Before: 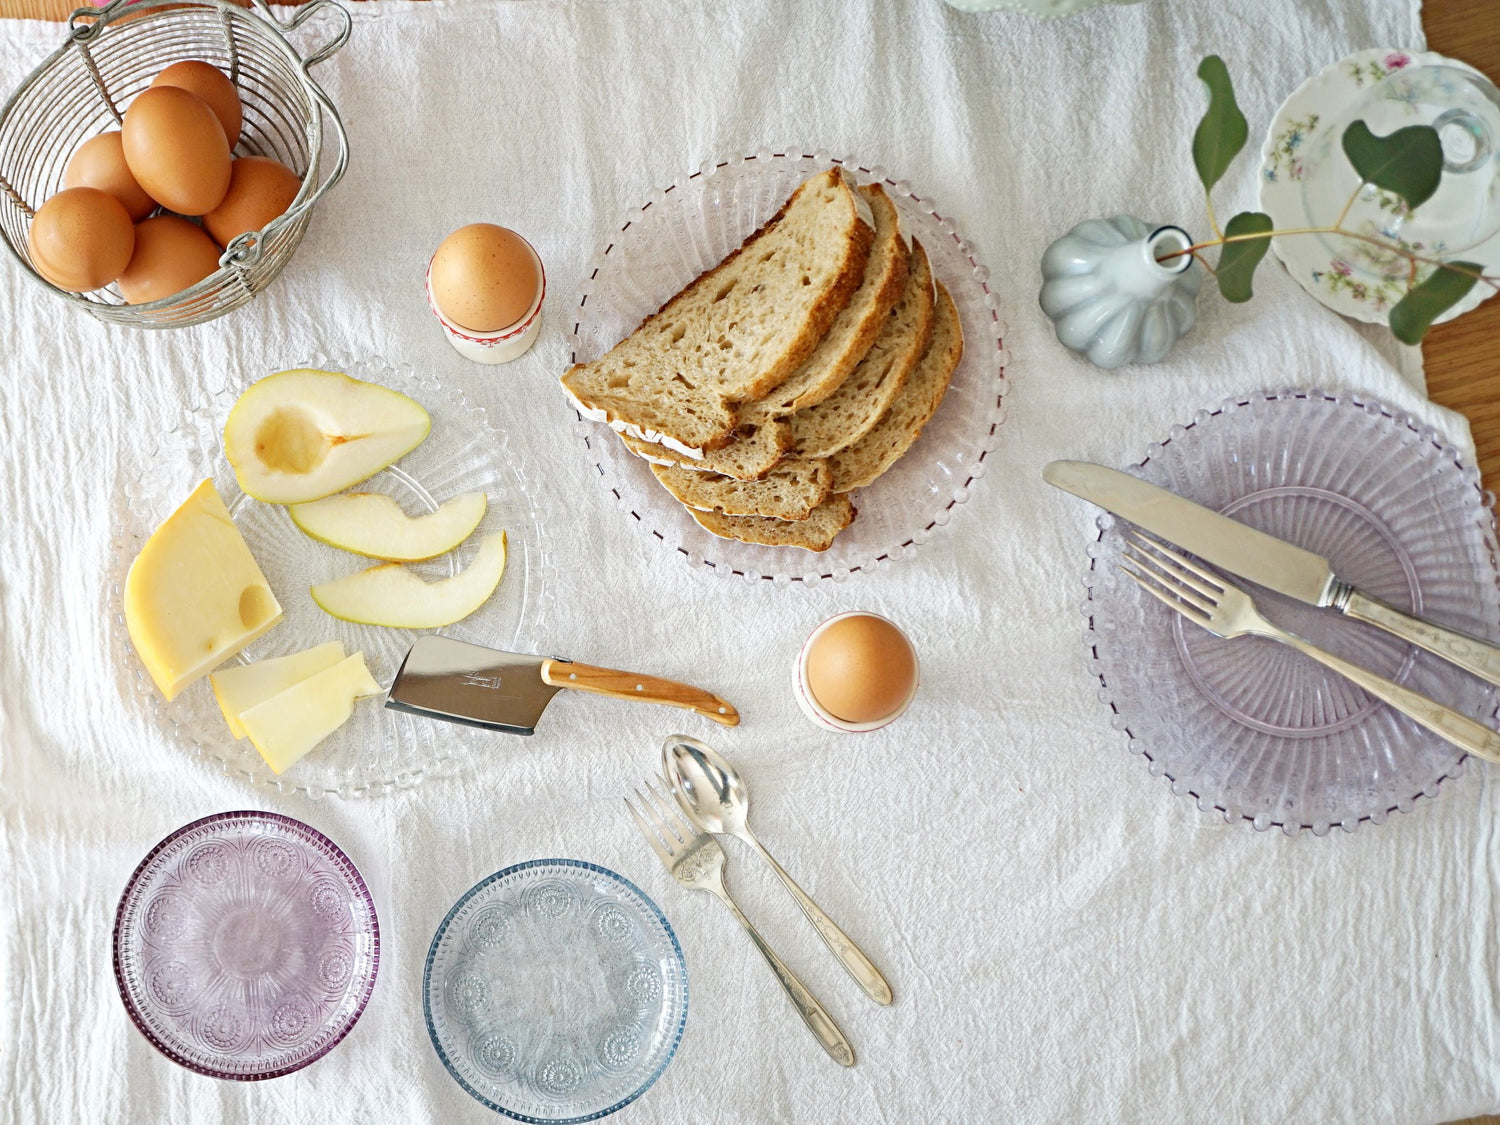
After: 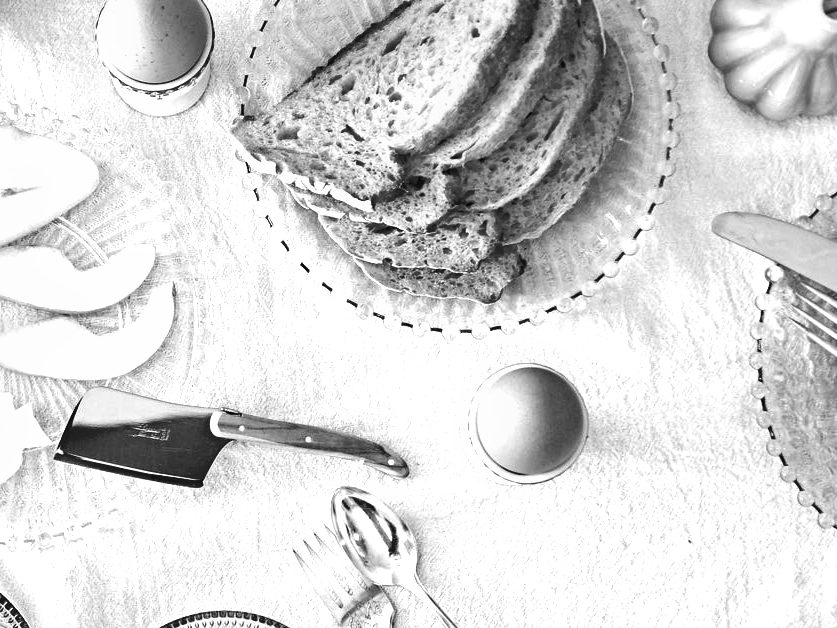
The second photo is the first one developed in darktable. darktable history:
monochrome: on, module defaults
color balance rgb: perceptual saturation grading › global saturation 20%, perceptual saturation grading › highlights -25%, perceptual saturation grading › shadows 50.52%, global vibrance 40.24%
shadows and highlights: highlights color adjustment 0%, low approximation 0.01, soften with gaussian
exposure: exposure 0.661 EV, compensate highlight preservation false
crop and rotate: left 22.13%, top 22.054%, right 22.026%, bottom 22.102%
